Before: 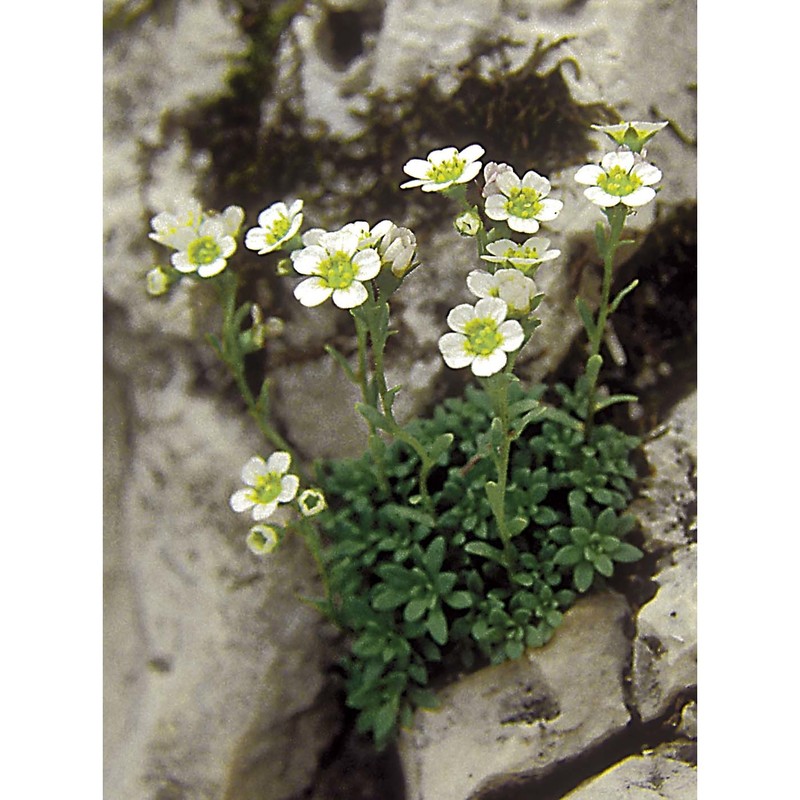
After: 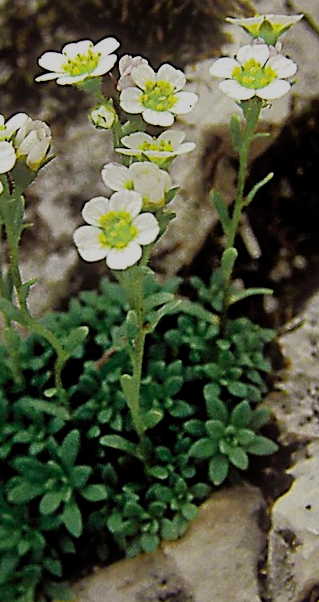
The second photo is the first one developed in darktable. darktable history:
crop: left 45.721%, top 13.393%, right 14.118%, bottom 10.01%
filmic rgb: black relative exposure -7.32 EV, white relative exposure 5.09 EV, hardness 3.2
